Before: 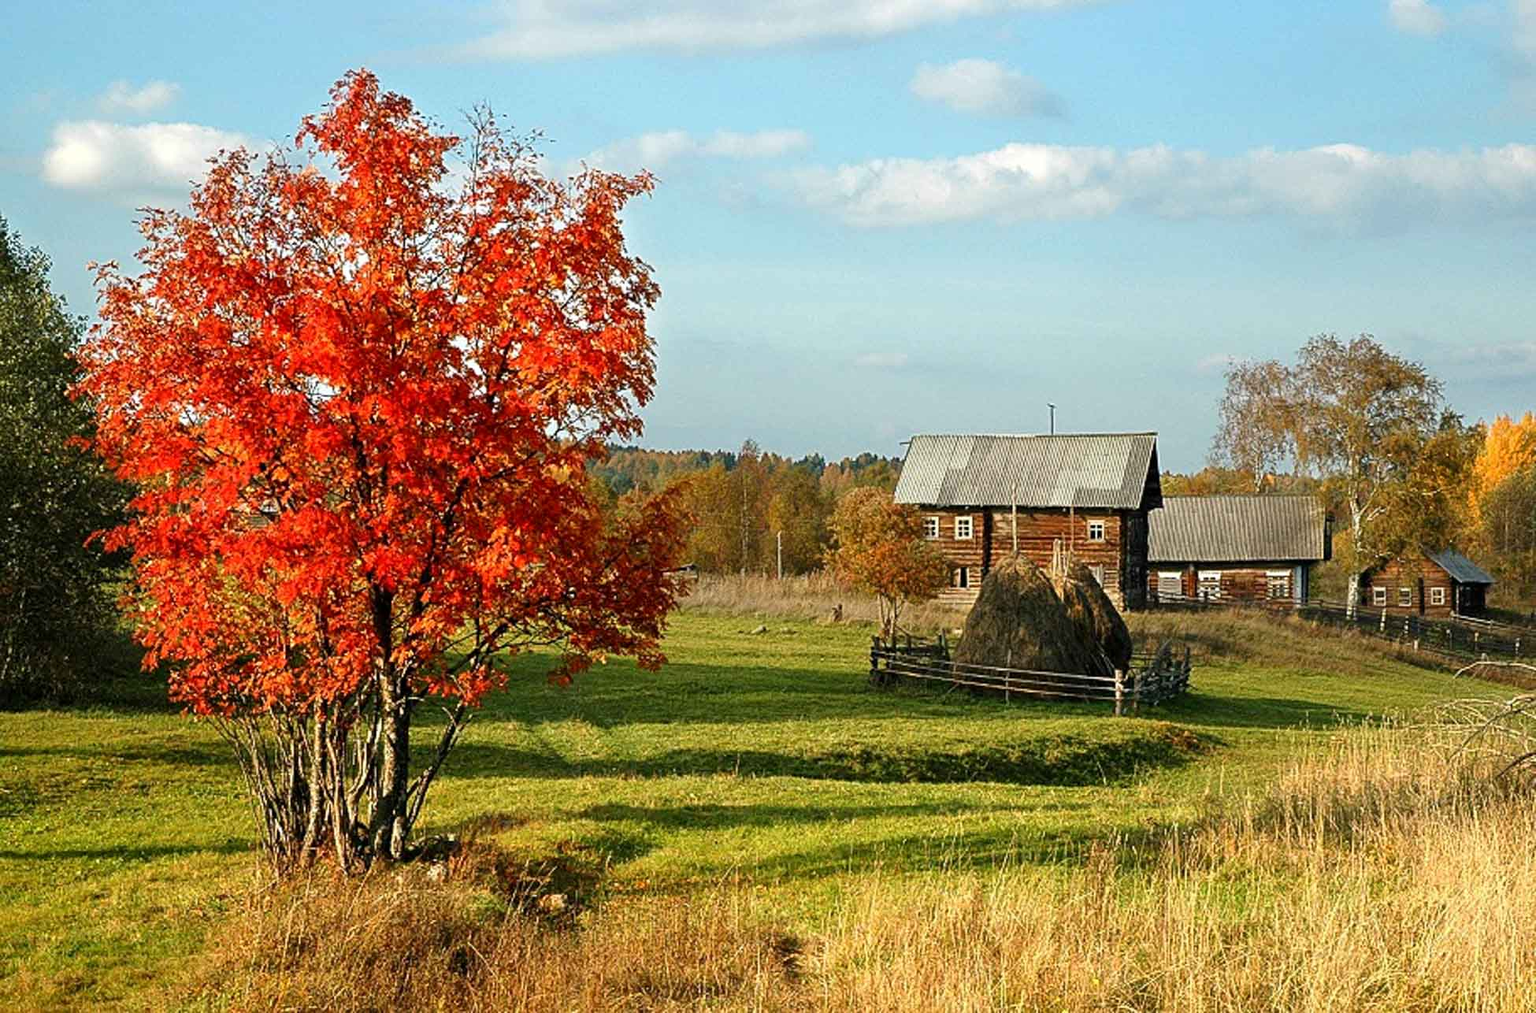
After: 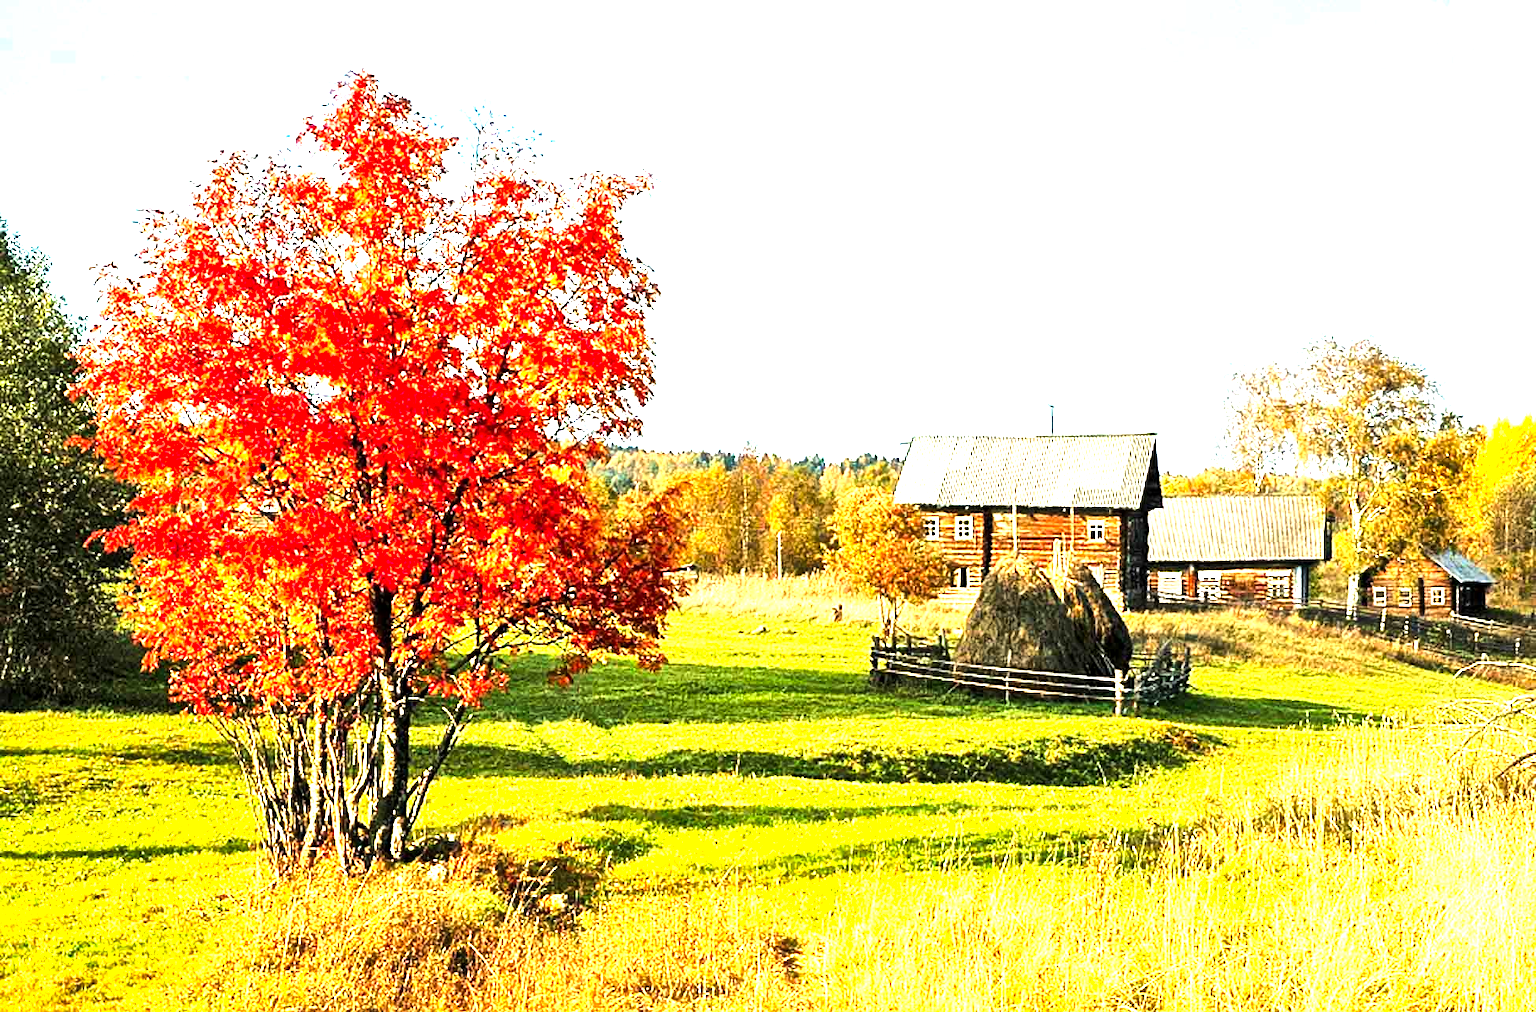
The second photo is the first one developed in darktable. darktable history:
exposure: black level correction 0, exposure 1.377 EV, compensate highlight preservation false
local contrast: mode bilateral grid, contrast 26, coarseness 61, detail 152%, midtone range 0.2
tone equalizer: -8 EV -1.09 EV, -7 EV -1.02 EV, -6 EV -0.857 EV, -5 EV -0.616 EV, -3 EV 0.6 EV, -2 EV 0.859 EV, -1 EV 0.987 EV, +0 EV 1.08 EV, edges refinement/feathering 500, mask exposure compensation -1.57 EV, preserve details no
contrast brightness saturation: brightness 0.093, saturation 0.191
